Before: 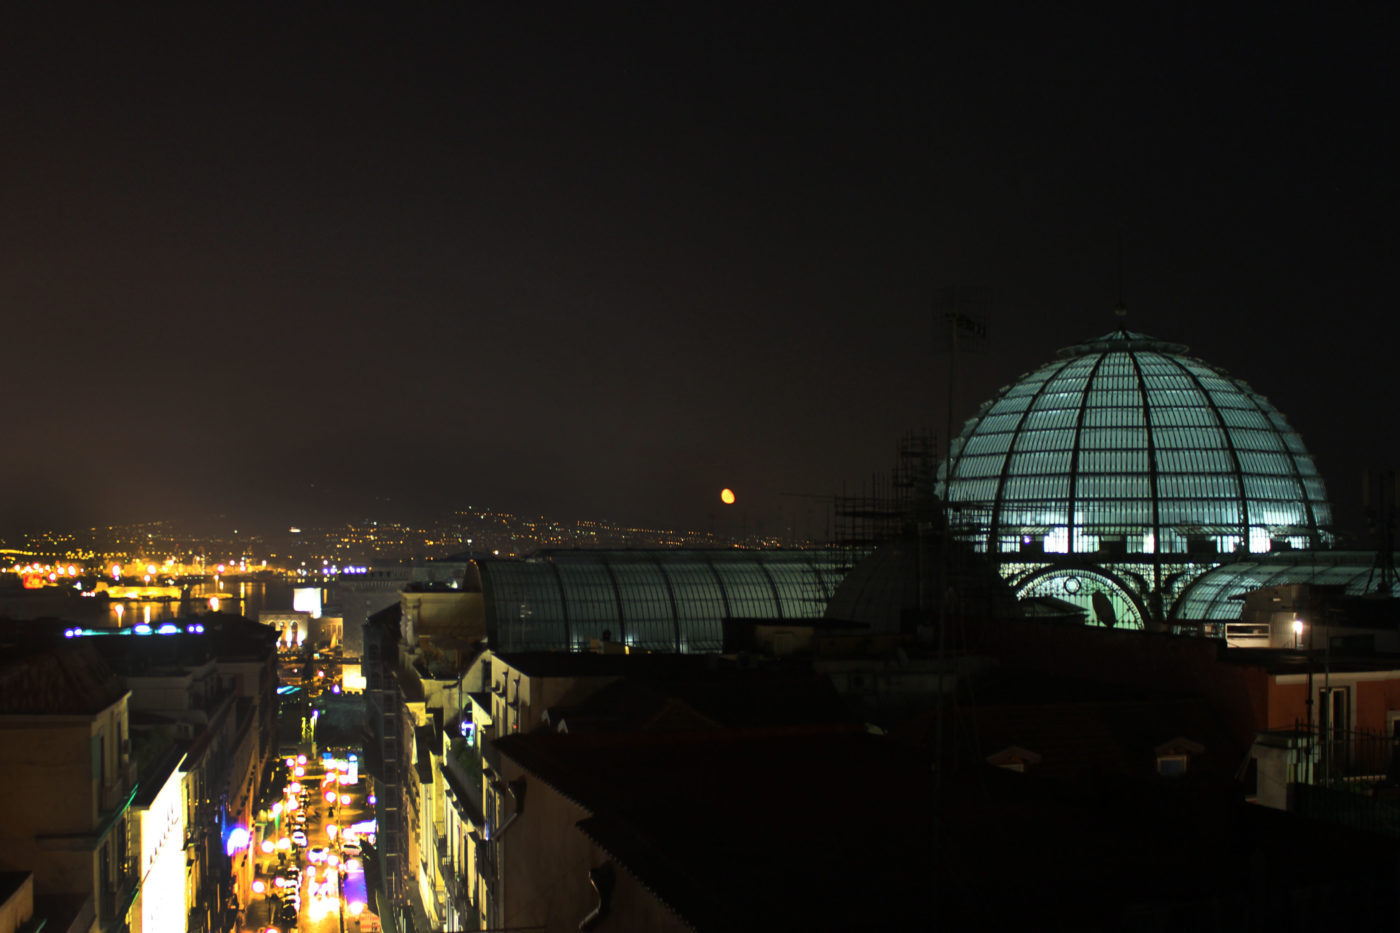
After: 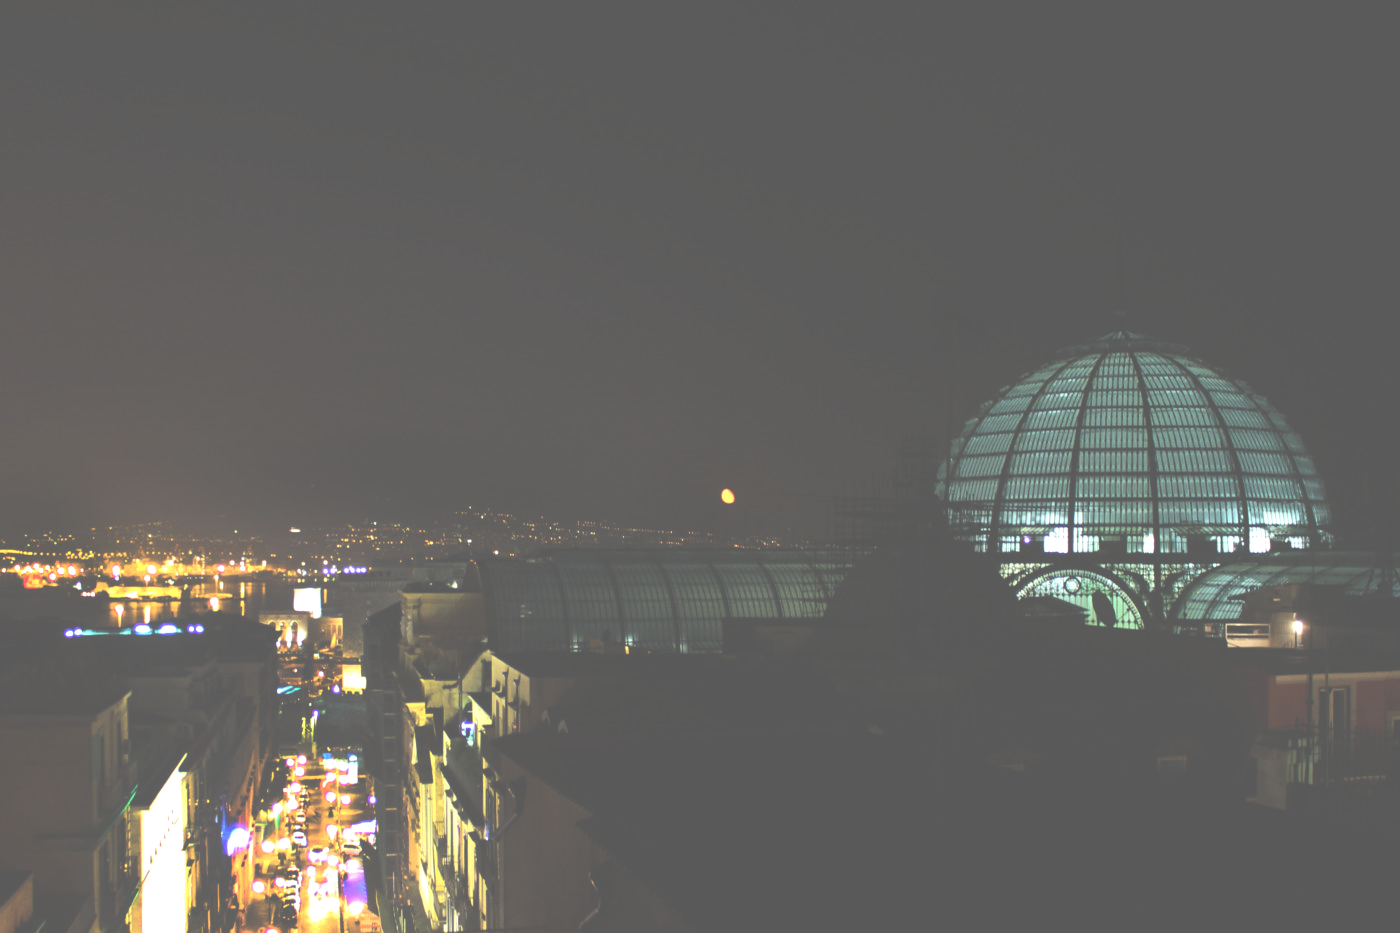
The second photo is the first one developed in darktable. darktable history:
exposure: black level correction -0.087, compensate exposure bias true, compensate highlight preservation false
